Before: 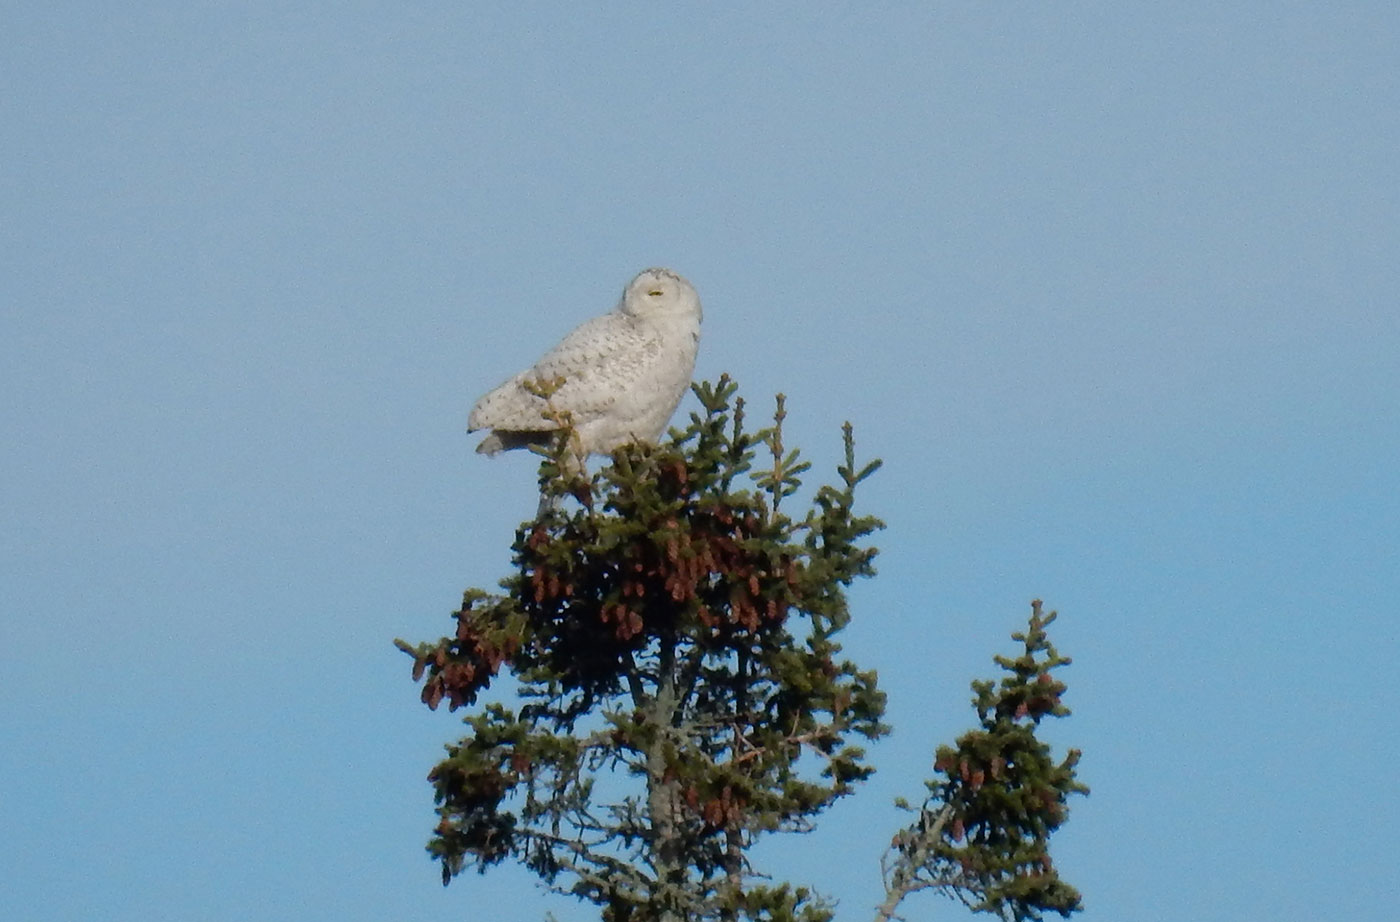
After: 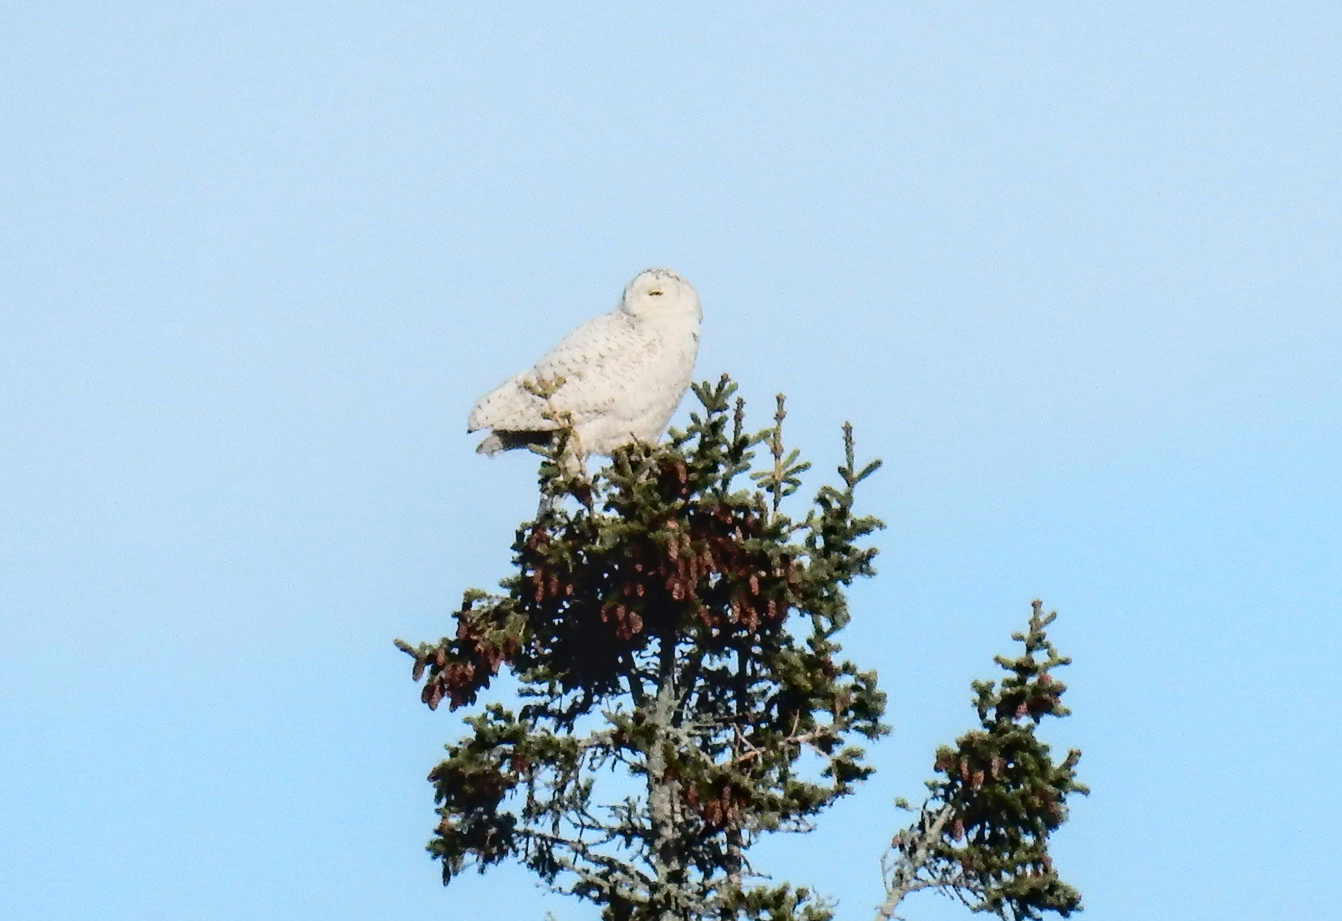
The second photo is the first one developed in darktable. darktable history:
crop: right 4.099%, bottom 0.044%
tone curve: curves: ch0 [(0, 0.026) (0.155, 0.133) (0.272, 0.34) (0.434, 0.625) (0.676, 0.871) (0.994, 0.955)], color space Lab, independent channels, preserve colors none
local contrast: detail 130%
